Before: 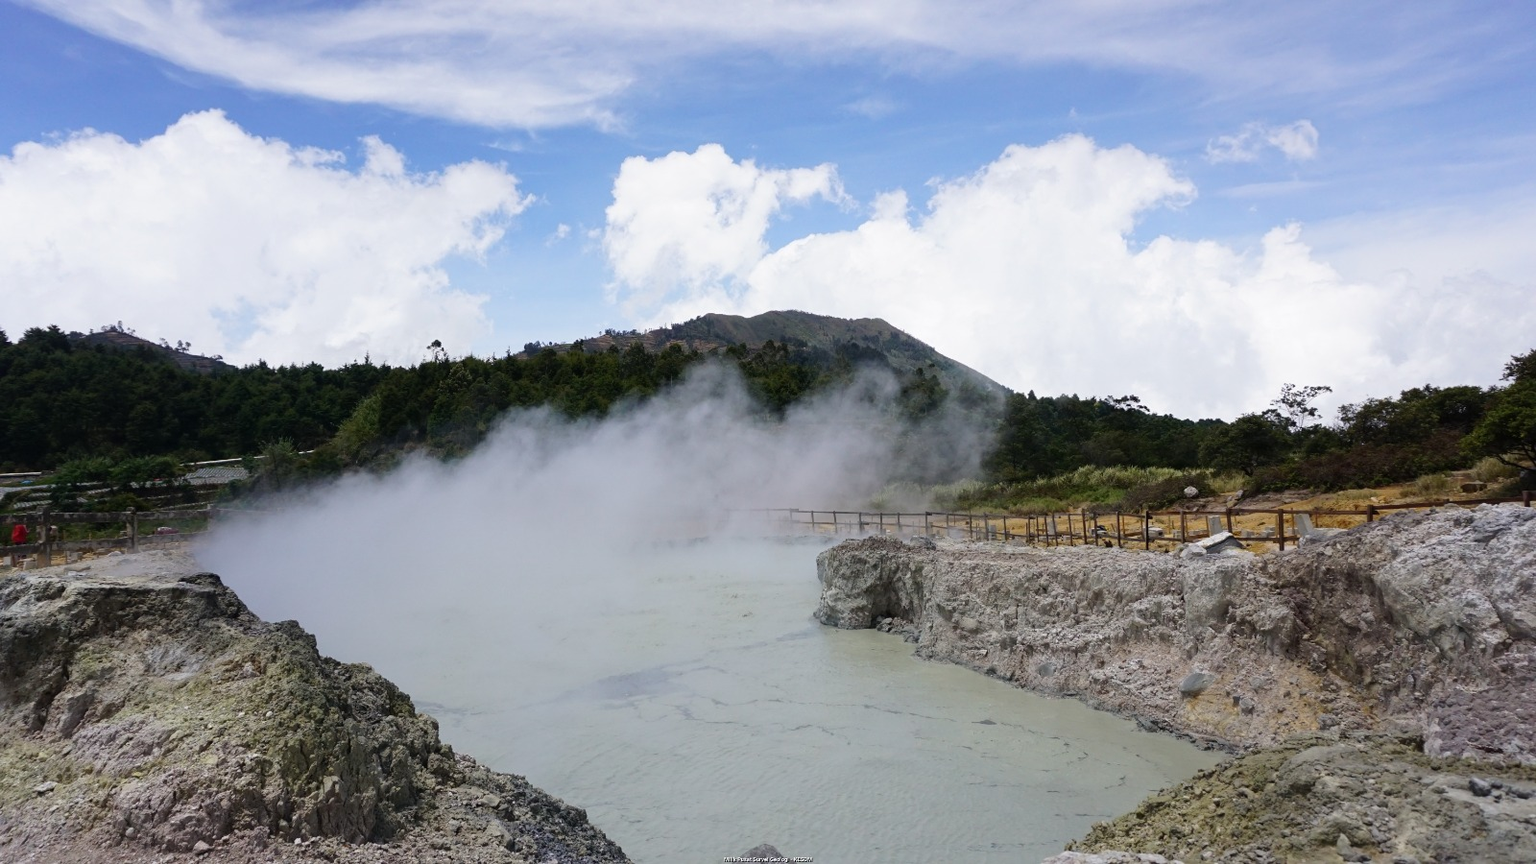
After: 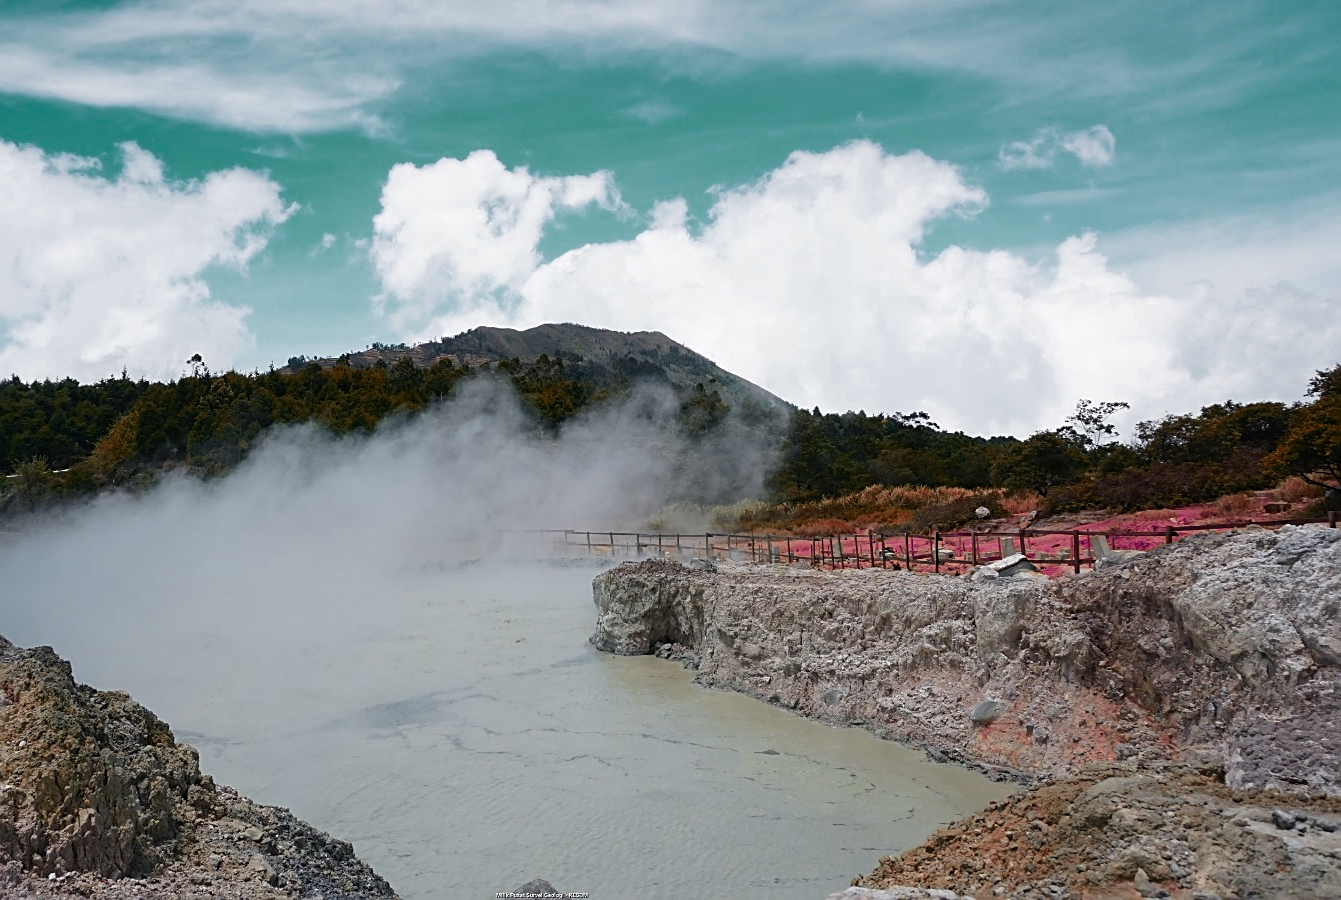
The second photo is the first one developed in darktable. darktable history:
color zones: curves: ch0 [(0.826, 0.353)]; ch1 [(0.242, 0.647) (0.889, 0.342)]; ch2 [(0.246, 0.089) (0.969, 0.068)]
sharpen: on, module defaults
crop: left 16.145%
